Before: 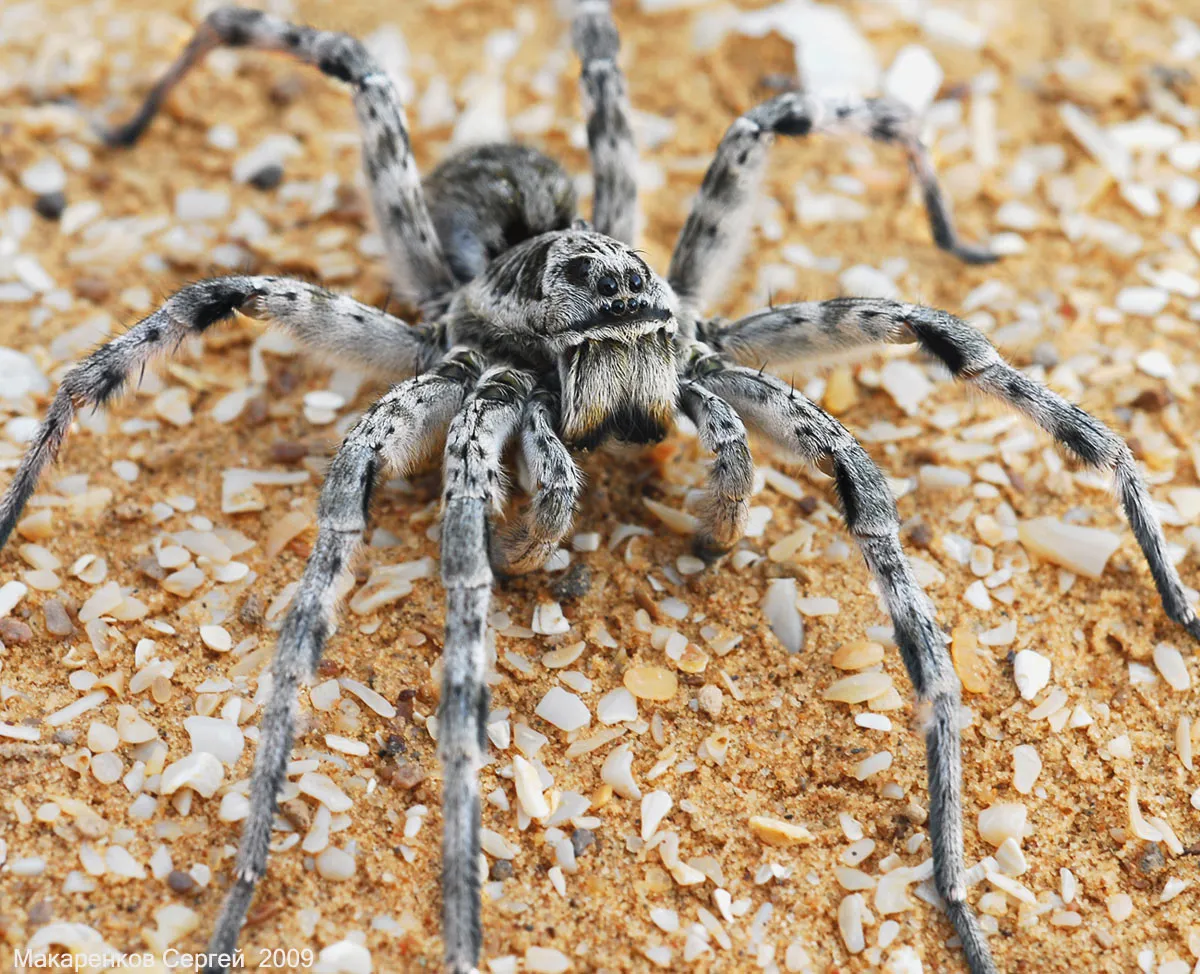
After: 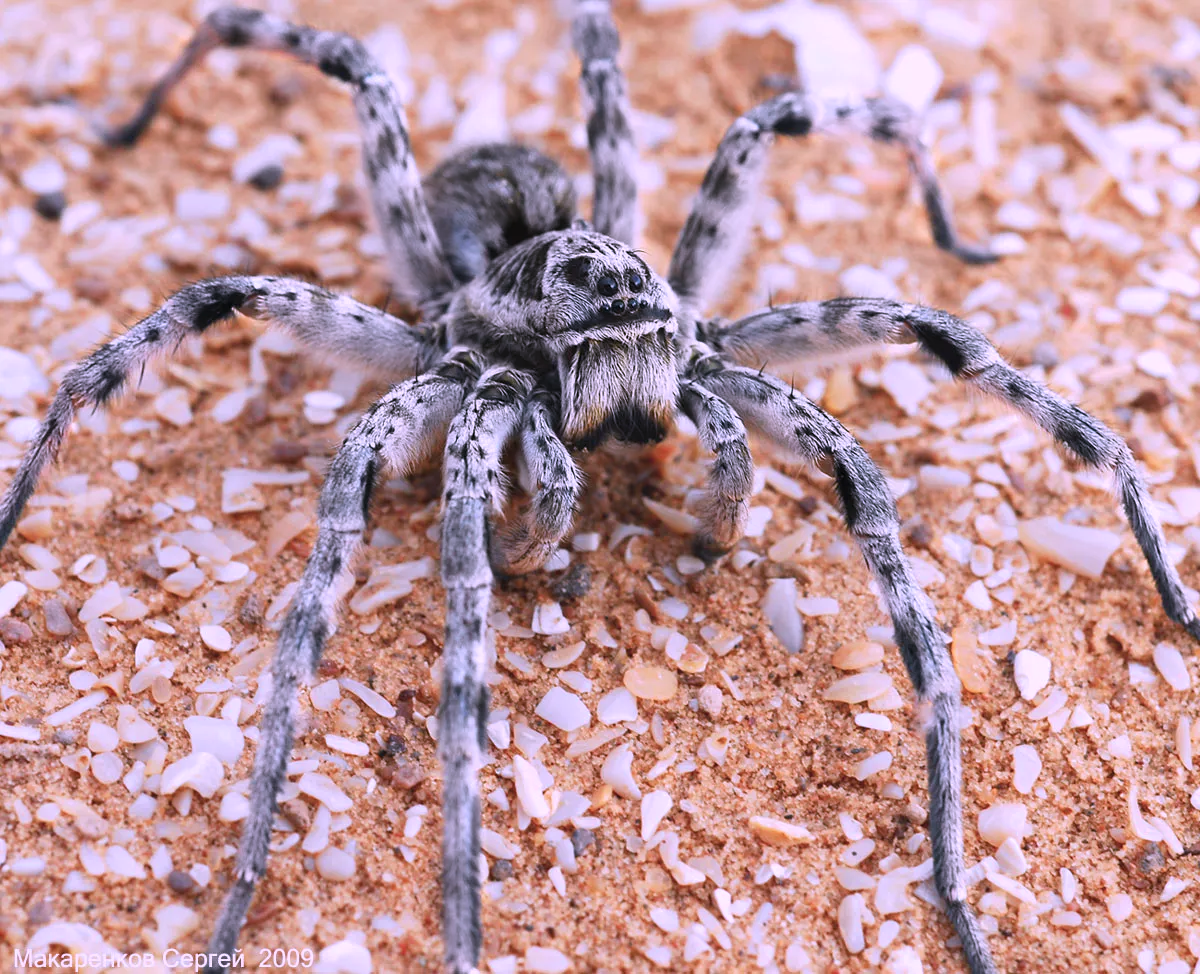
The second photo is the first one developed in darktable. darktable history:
color correction: highlights a* 15.12, highlights b* -25.76
